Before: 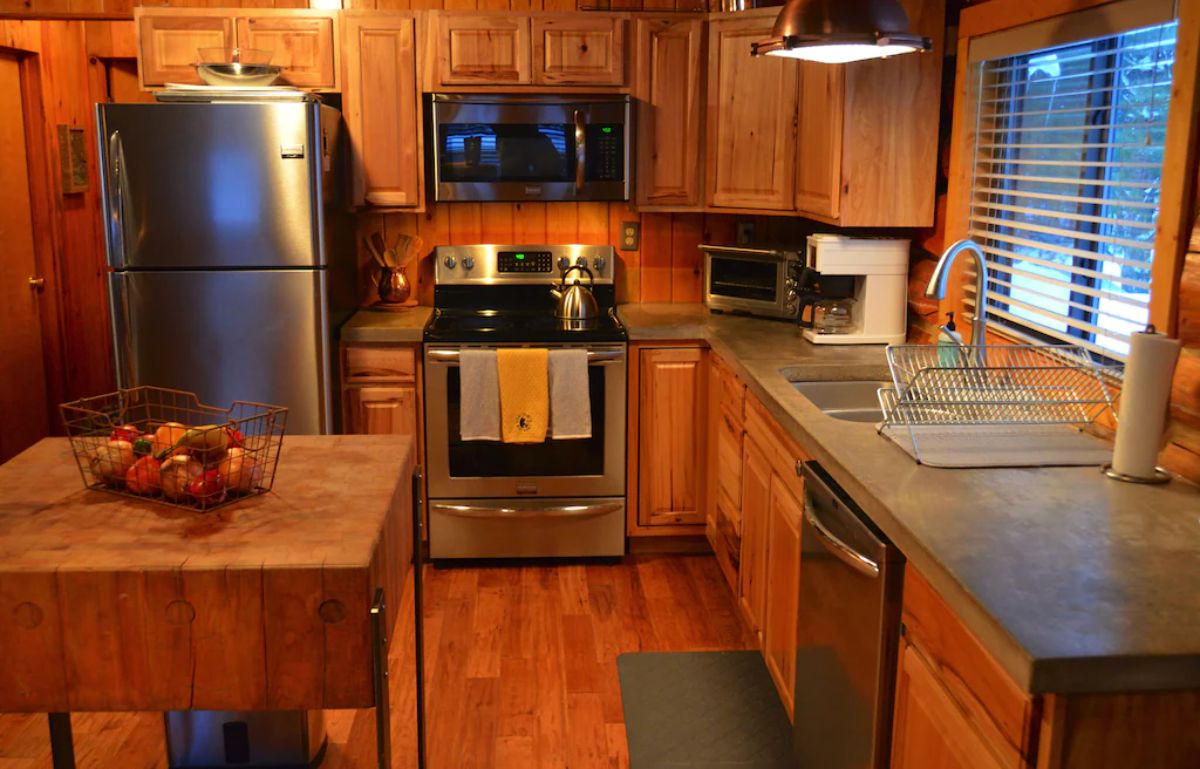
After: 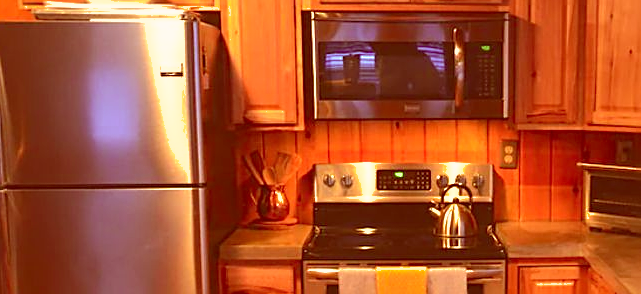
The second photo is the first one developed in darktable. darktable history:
shadows and highlights: shadows color adjustment 97.67%
tone equalizer: on, module defaults
exposure: black level correction -0.005, exposure 1 EV, compensate highlight preservation false
color correction: highlights a* 9.23, highlights b* 8.71, shadows a* 39.9, shadows b* 39.24, saturation 0.813
crop: left 10.138%, top 10.723%, right 36.388%, bottom 50.968%
sharpen: on, module defaults
